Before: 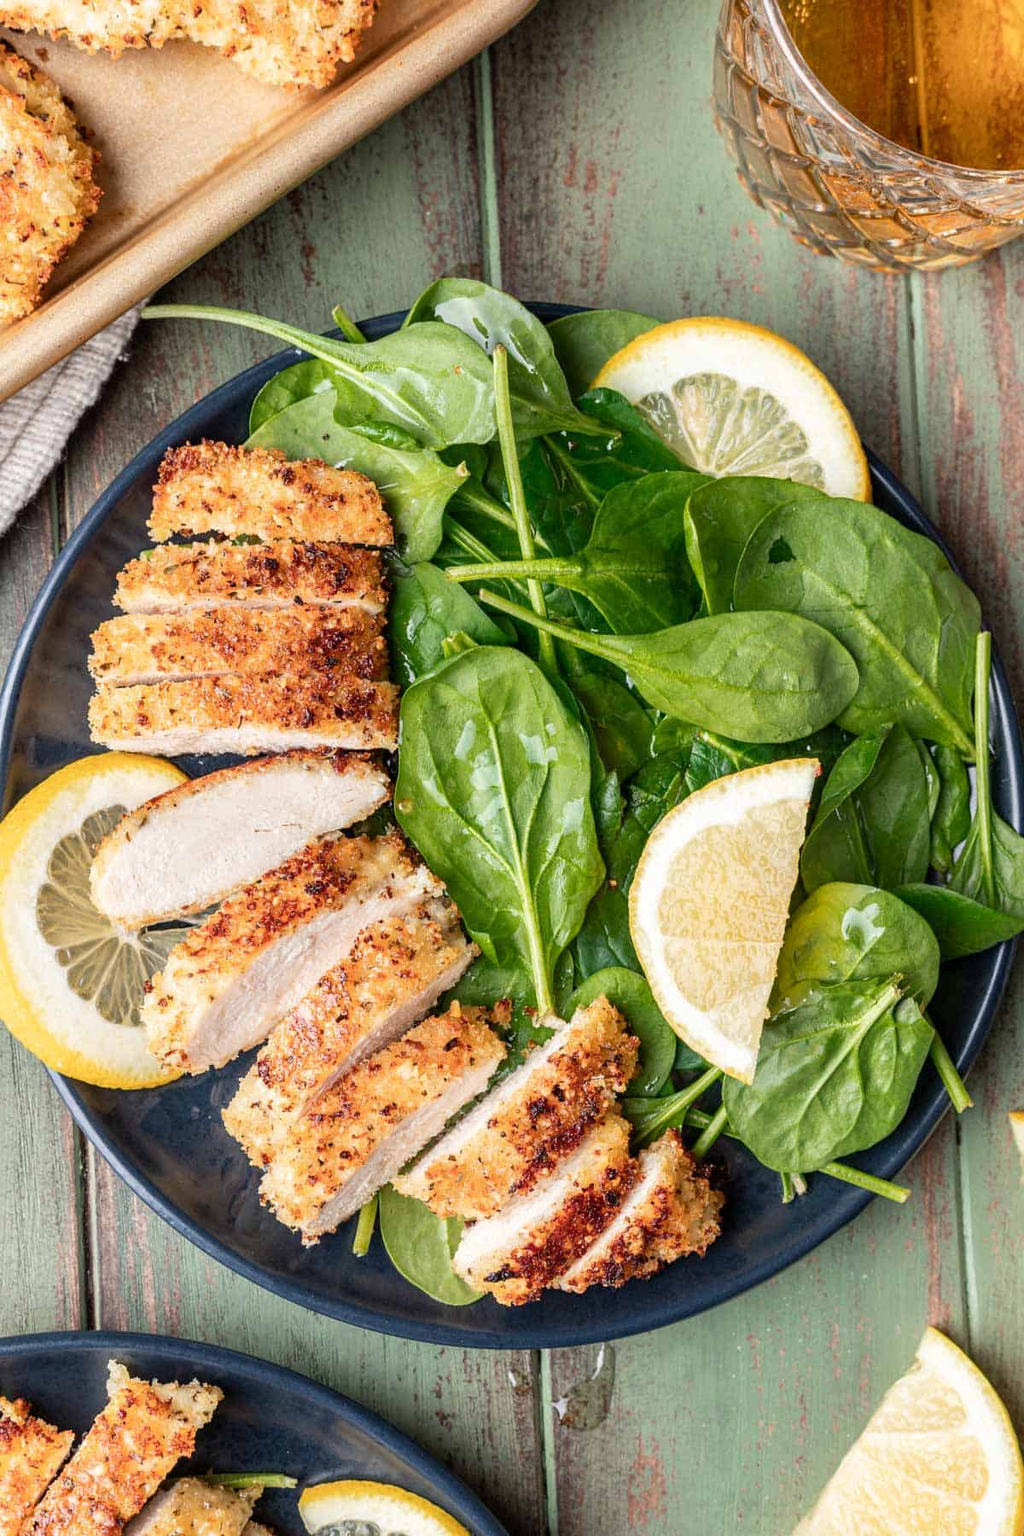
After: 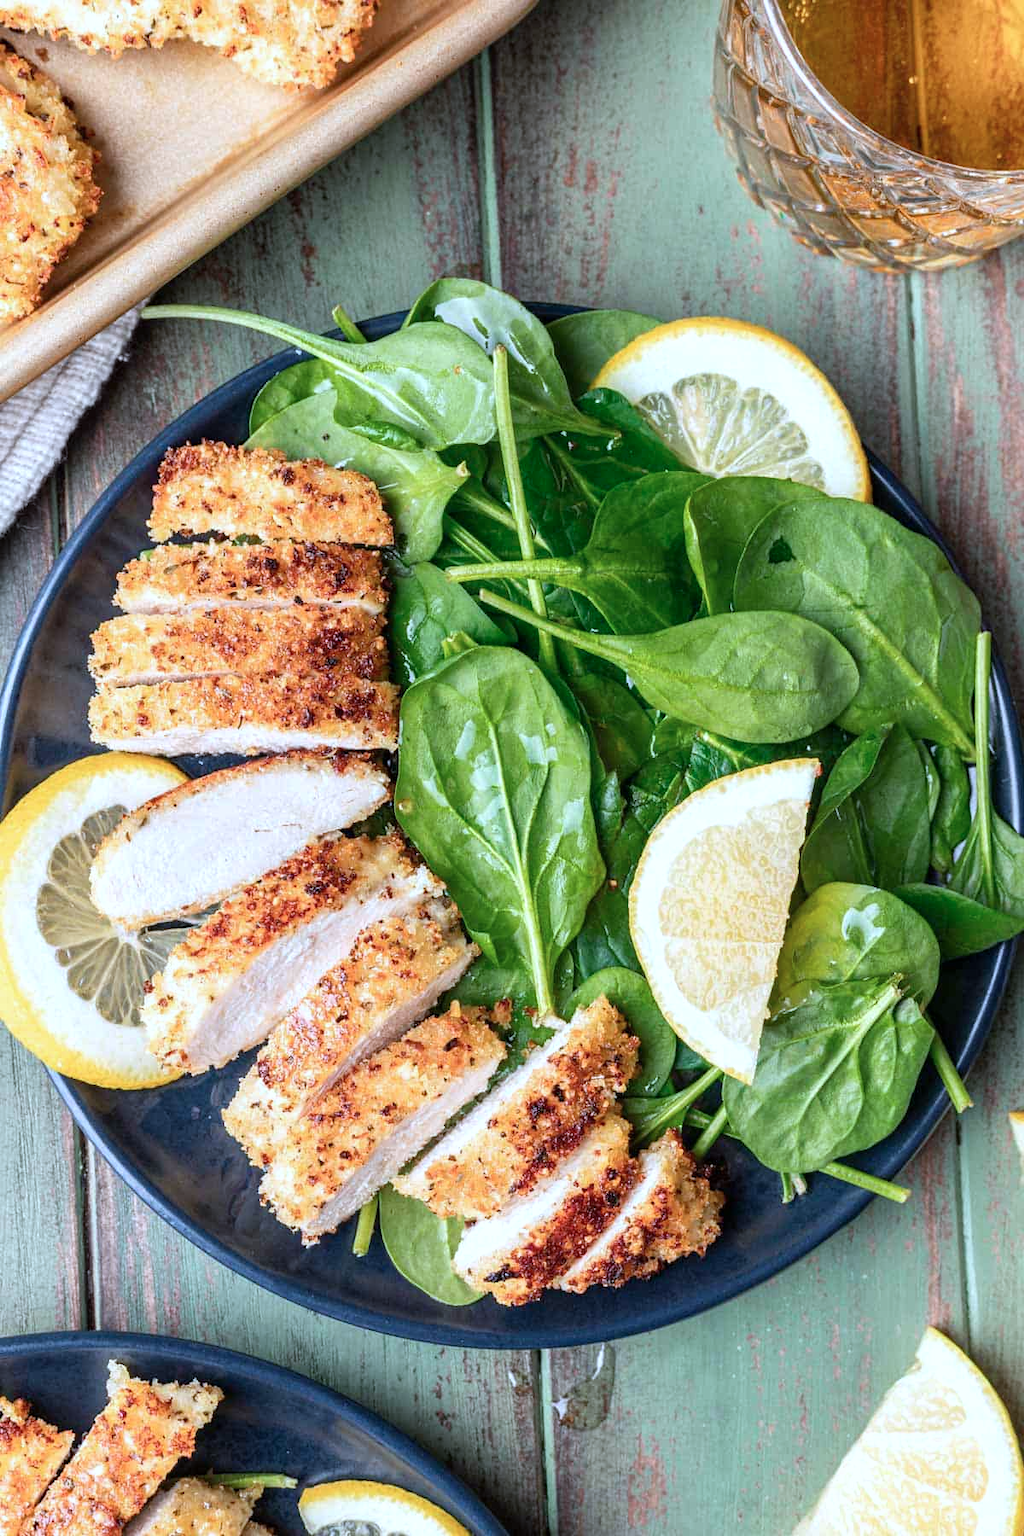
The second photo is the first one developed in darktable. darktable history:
levels: levels [0, 0.48, 0.961]
color calibration: illuminant as shot in camera, x 0.378, y 0.381, temperature 4093.13 K, saturation algorithm version 1 (2020)
